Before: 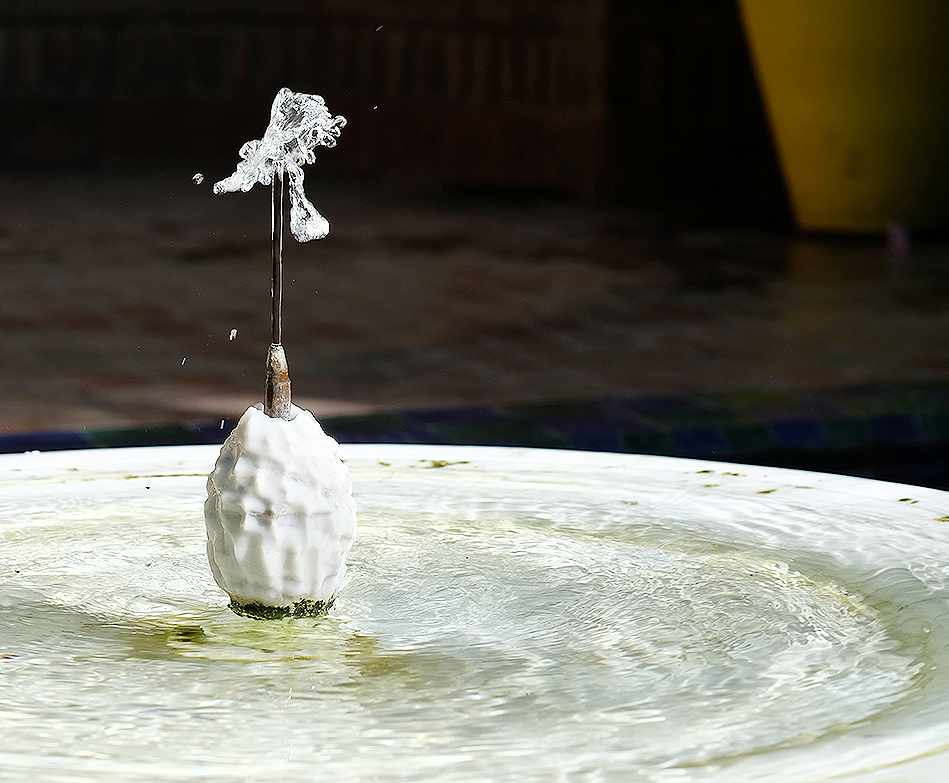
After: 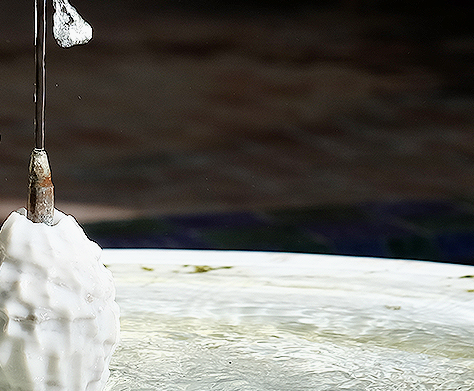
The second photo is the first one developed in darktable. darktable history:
exposure: exposure -0.072 EV, compensate highlight preservation false
crop: left 25%, top 25%, right 25%, bottom 25%
